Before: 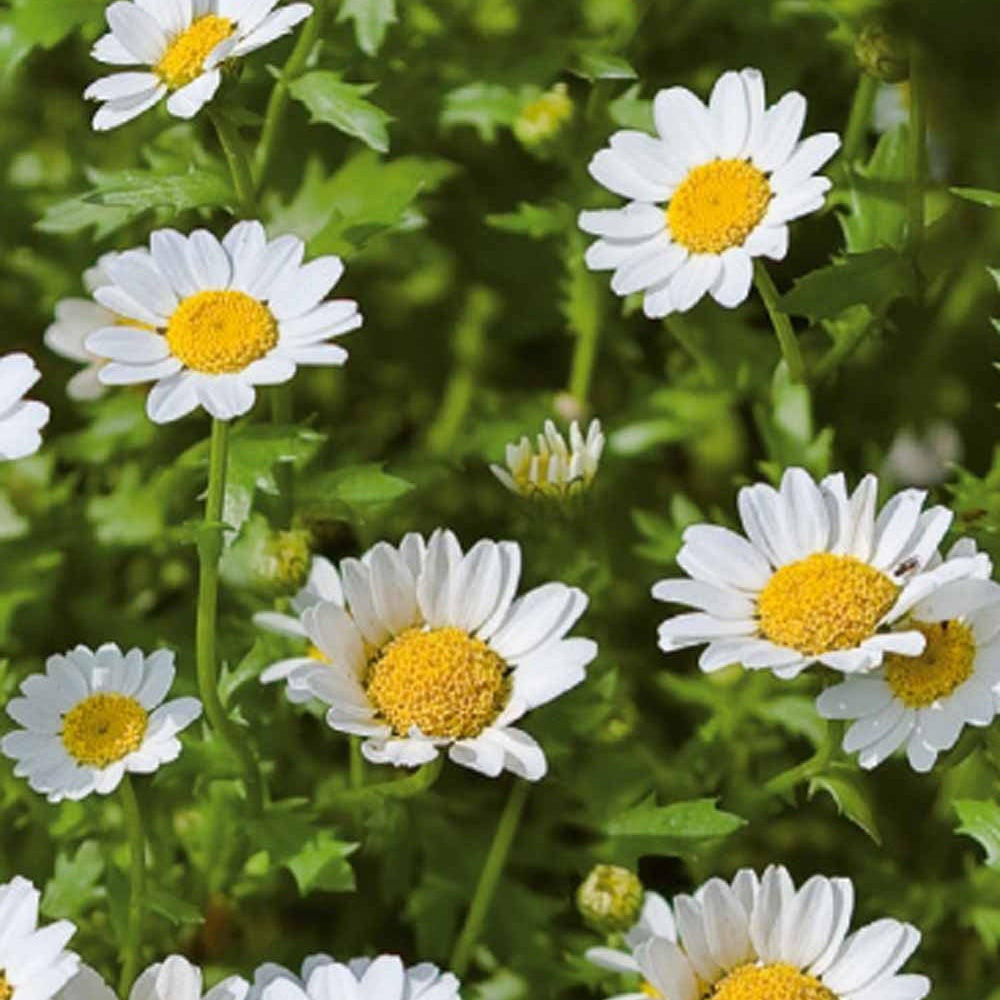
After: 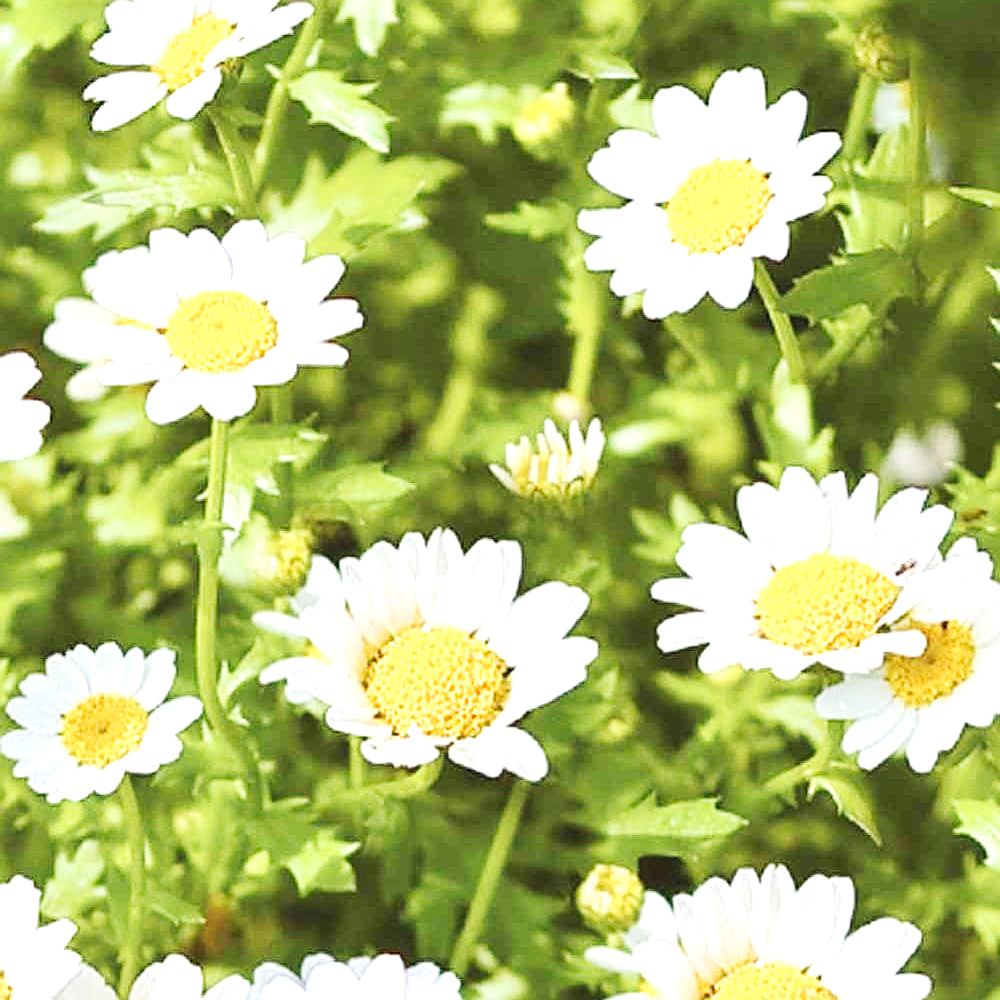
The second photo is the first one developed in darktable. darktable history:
tone curve: curves: ch0 [(0, 0) (0.003, 0.003) (0.011, 0.014) (0.025, 0.033) (0.044, 0.06) (0.069, 0.096) (0.1, 0.132) (0.136, 0.174) (0.177, 0.226) (0.224, 0.282) (0.277, 0.352) (0.335, 0.435) (0.399, 0.524) (0.468, 0.615) (0.543, 0.695) (0.623, 0.771) (0.709, 0.835) (0.801, 0.894) (0.898, 0.944) (1, 1)], preserve colors none
sharpen: on, module defaults
exposure: black level correction -0.002, exposure 1.35 EV, compensate highlight preservation false
